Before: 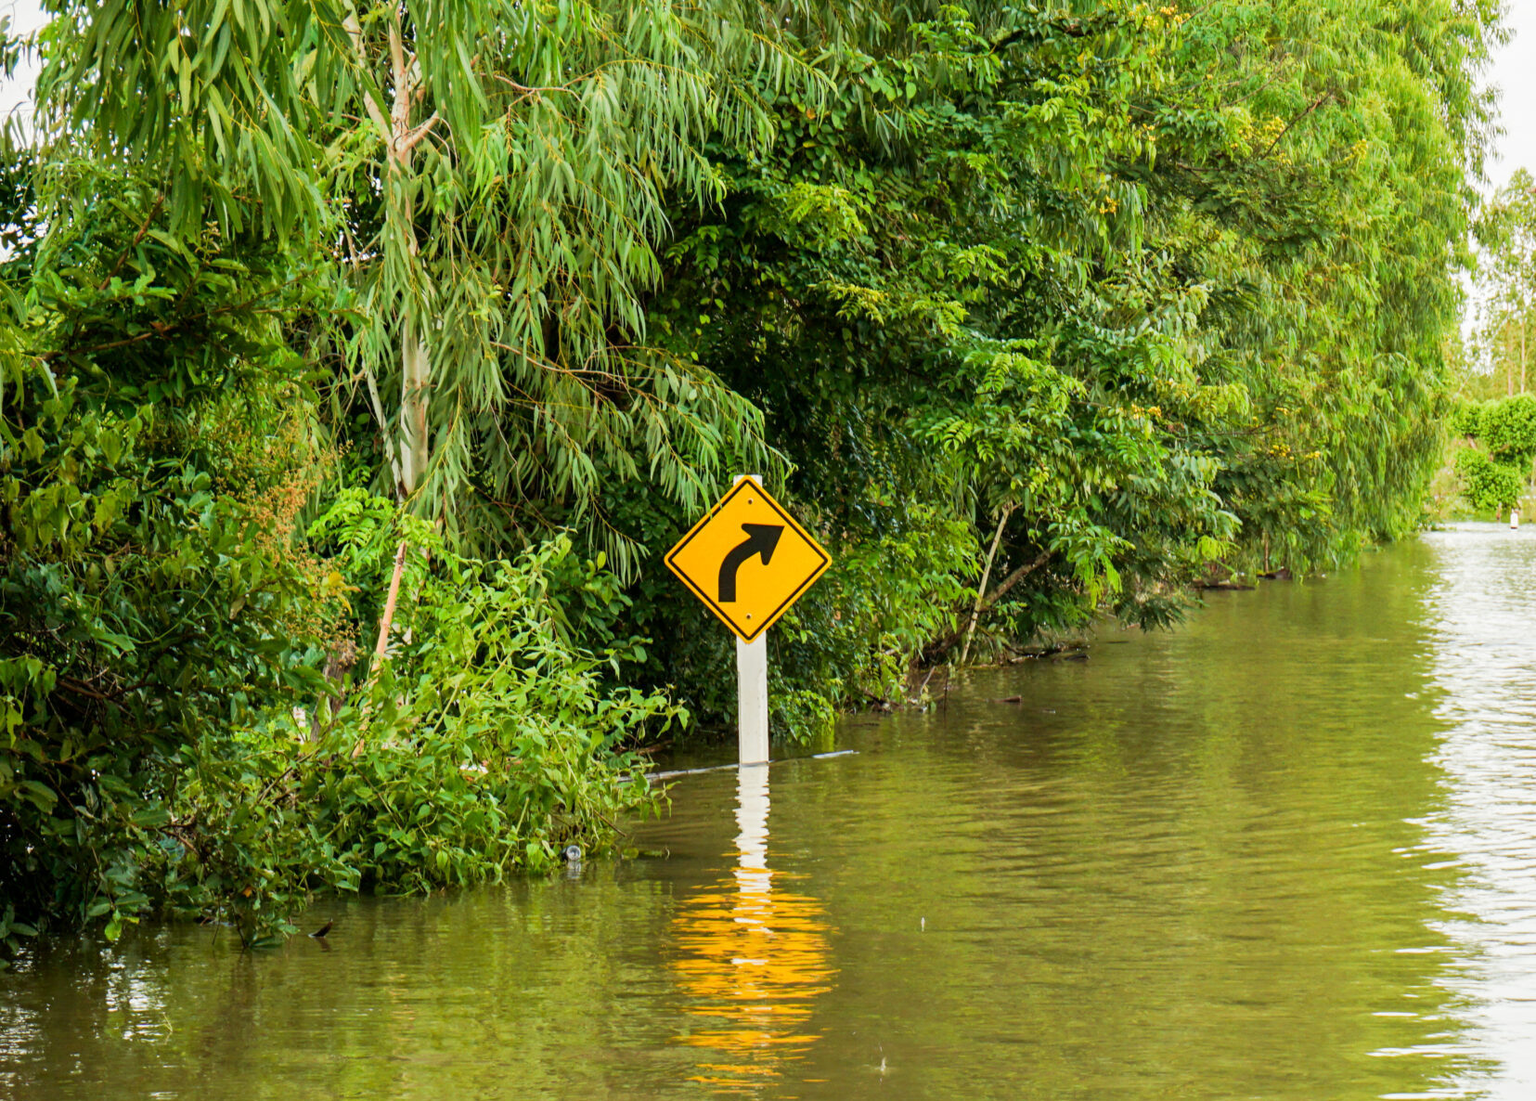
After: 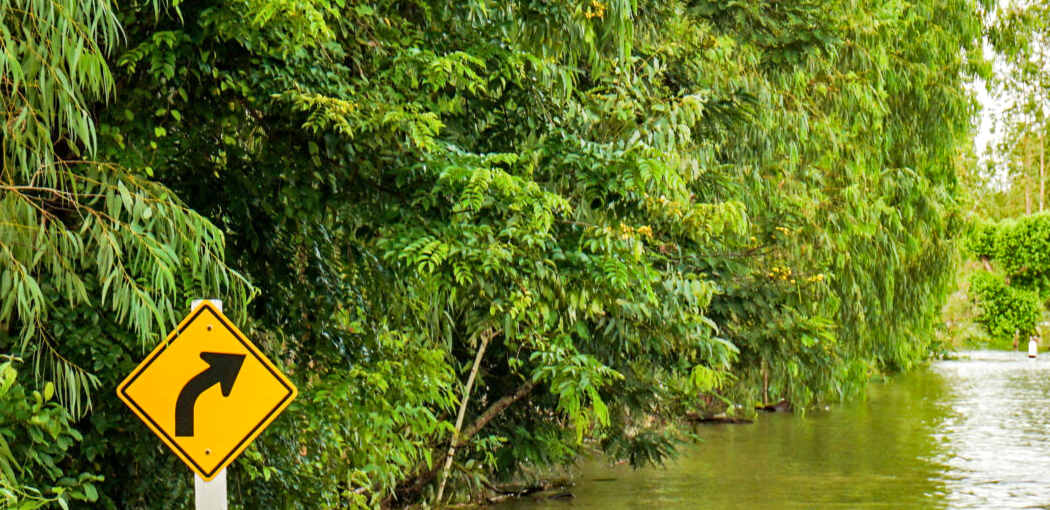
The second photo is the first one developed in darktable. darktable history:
shadows and highlights: radius 173.02, shadows 26.47, white point adjustment 3.24, highlights -68.18, soften with gaussian
crop: left 36.238%, top 17.916%, right 0.313%, bottom 39.007%
haze removal: strength 0.284, distance 0.256, adaptive false
